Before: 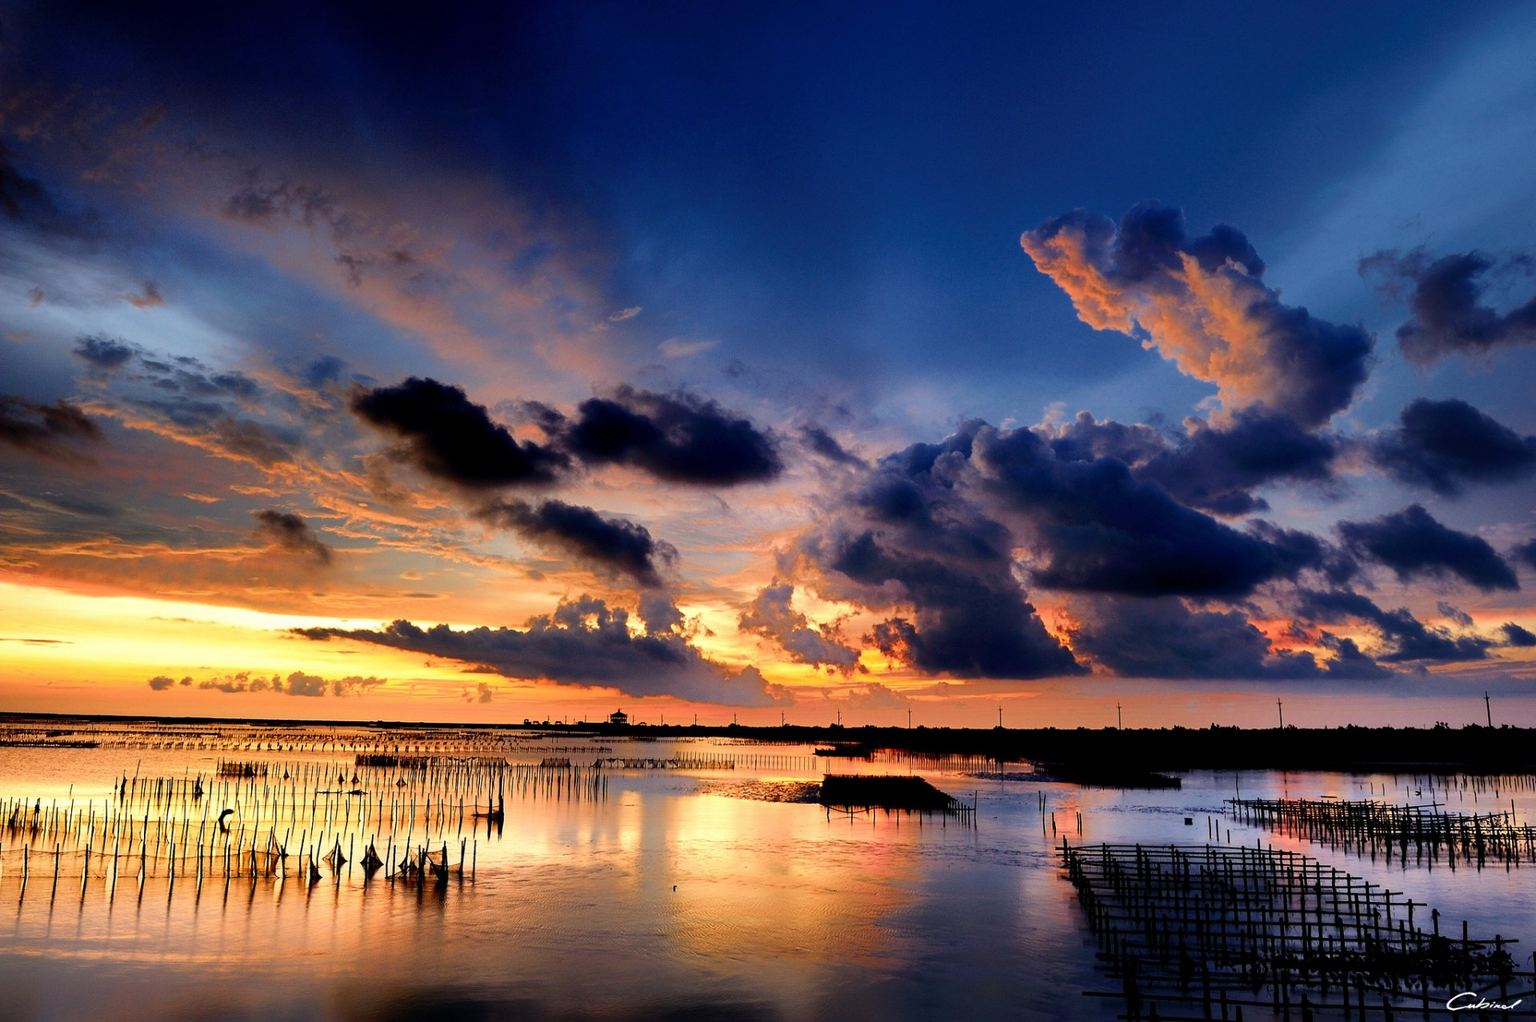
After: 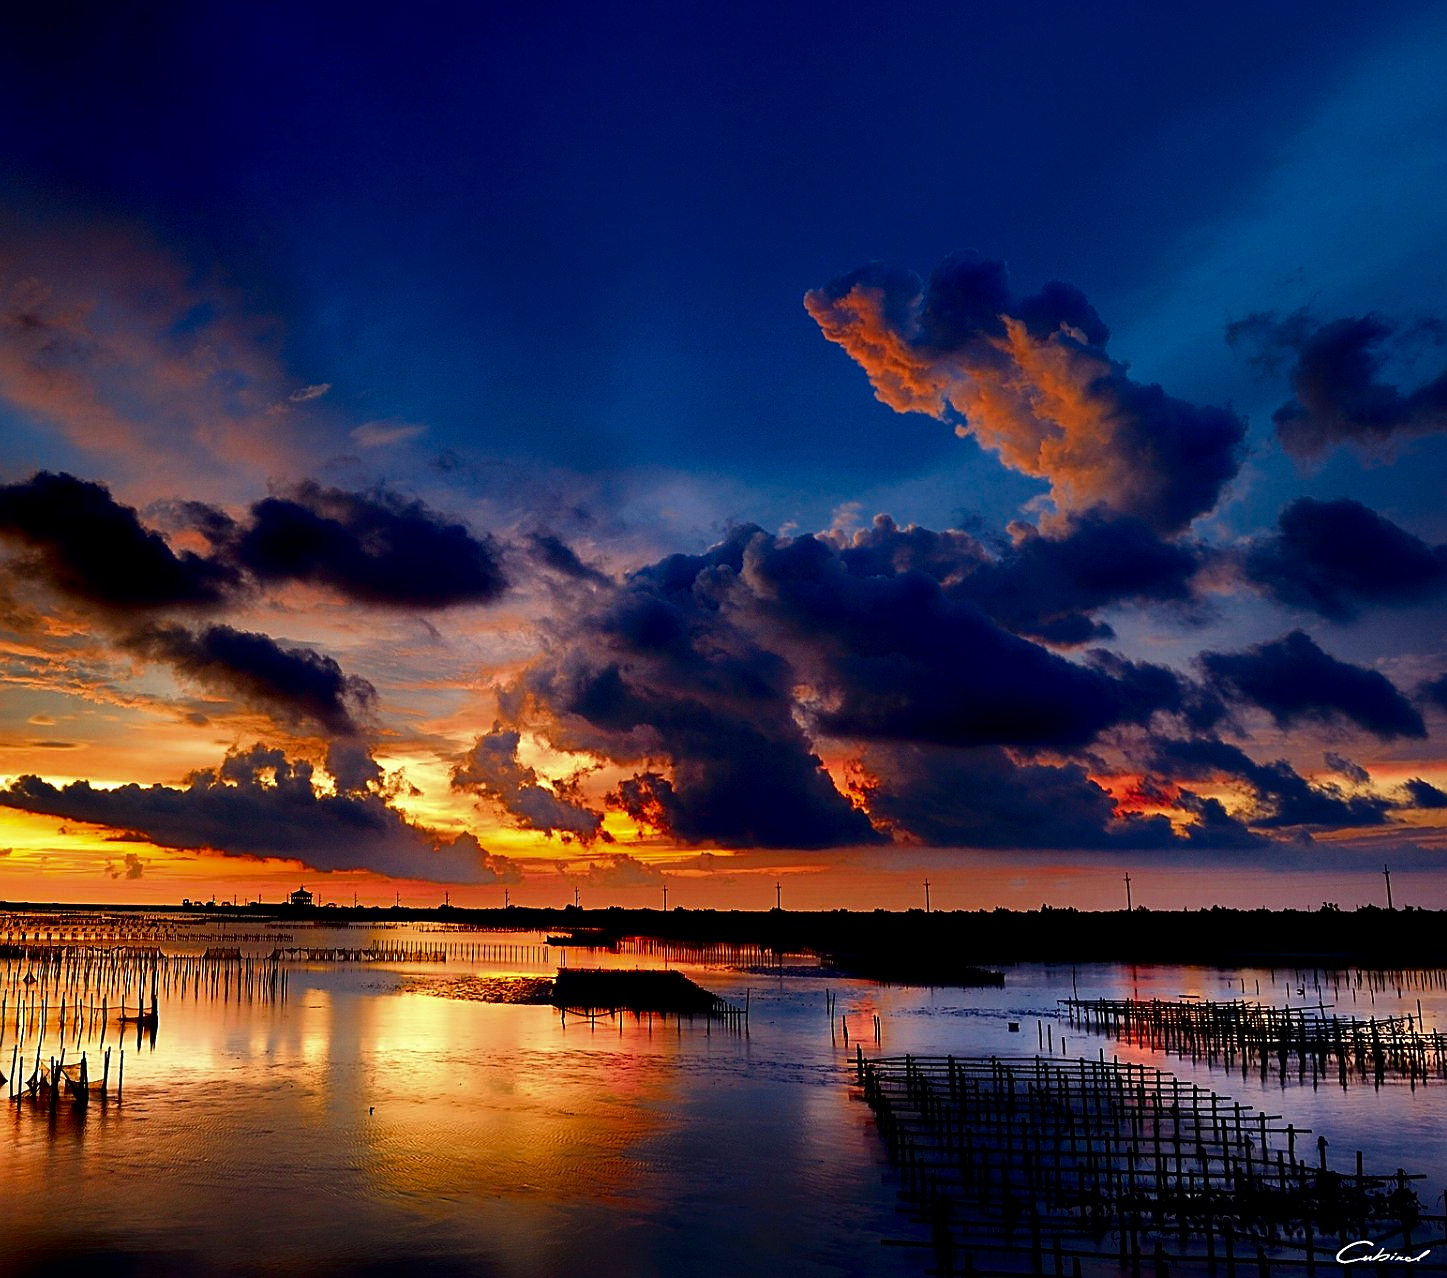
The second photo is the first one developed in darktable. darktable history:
sharpen: on, module defaults
contrast brightness saturation: brightness -0.25, saturation 0.2
crop and rotate: left 24.6%
